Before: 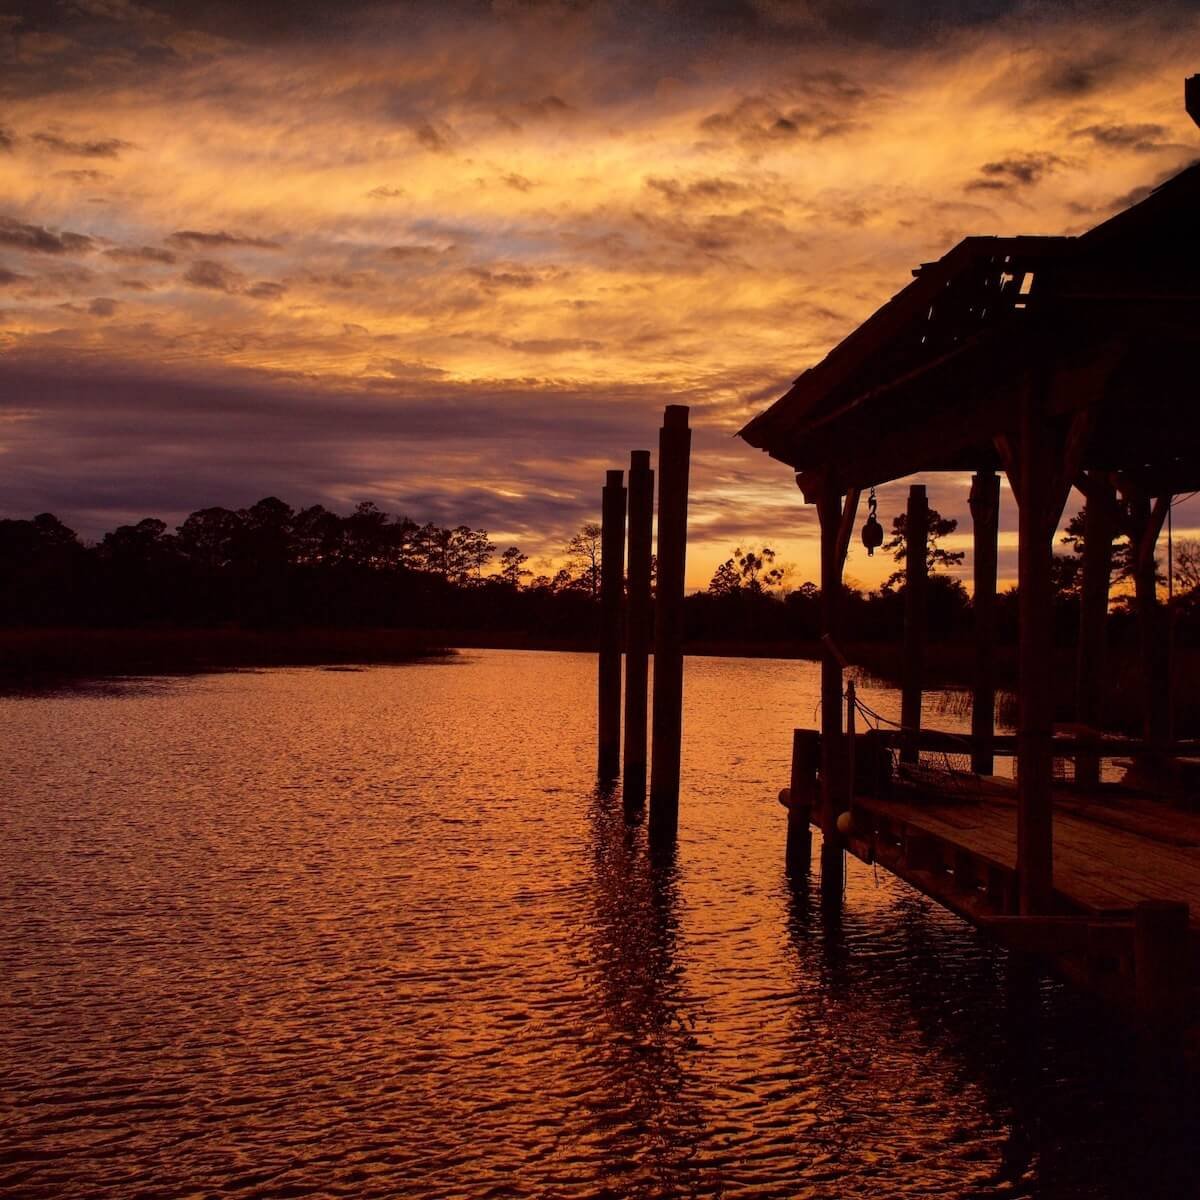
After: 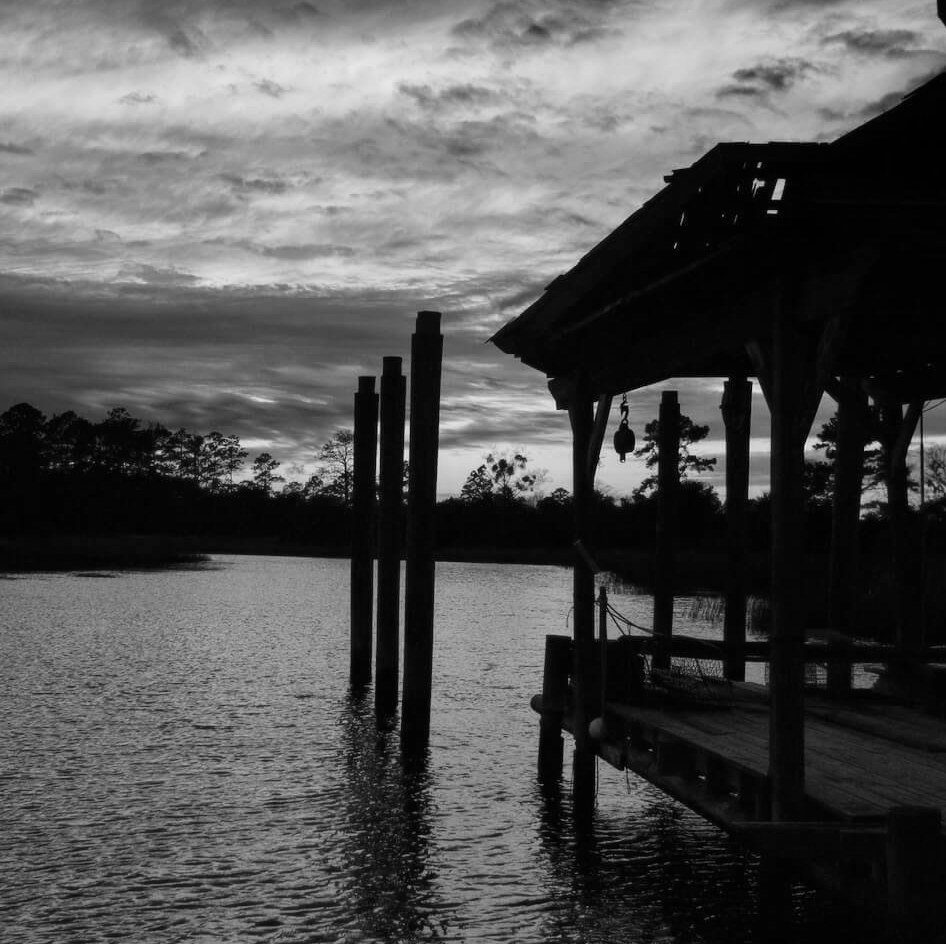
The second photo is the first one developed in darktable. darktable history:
shadows and highlights: shadows -12.5, white point adjustment 4, highlights 28.33
crop and rotate: left 20.74%, top 7.912%, right 0.375%, bottom 13.378%
monochrome: on, module defaults
